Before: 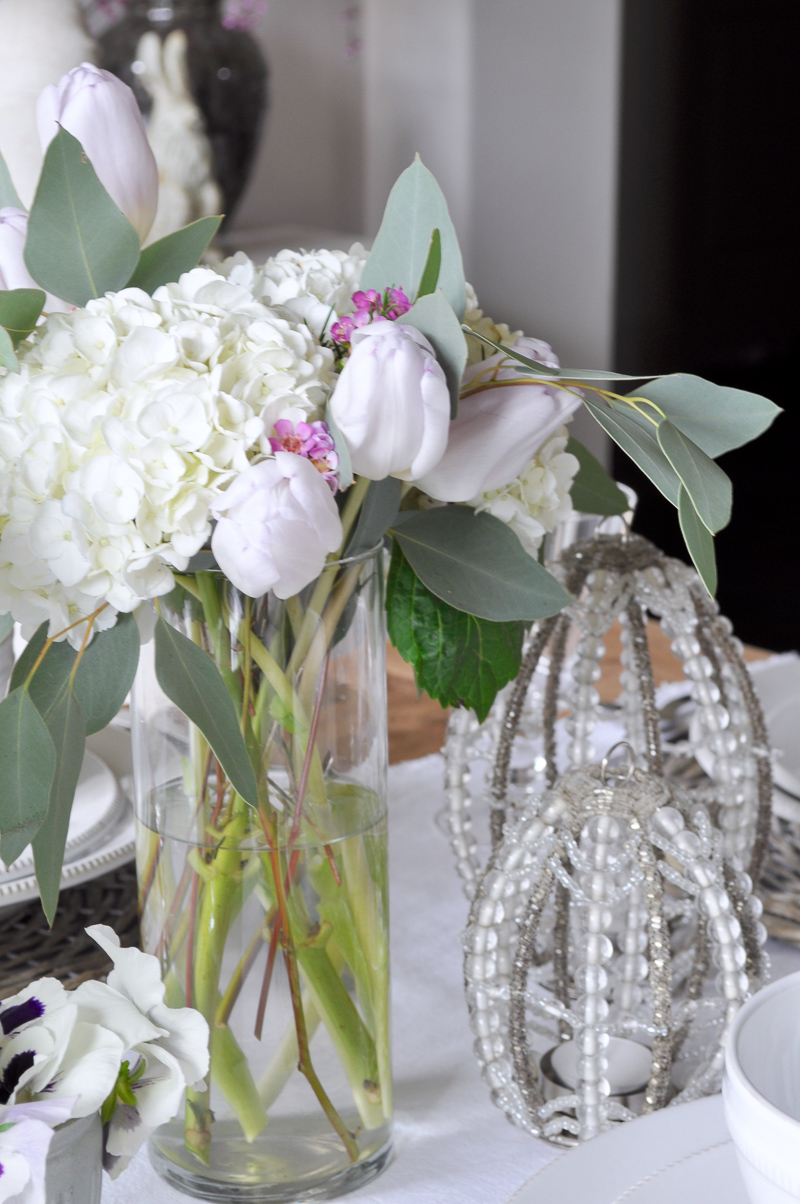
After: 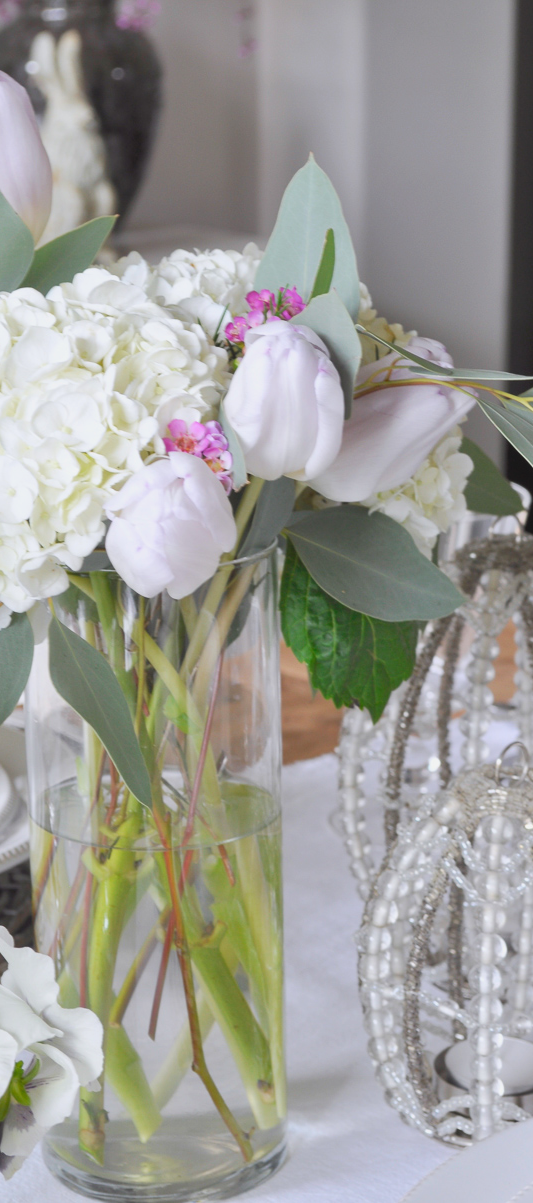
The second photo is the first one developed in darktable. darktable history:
contrast brightness saturation: contrast -0.094, brightness 0.052, saturation 0.077
crop and rotate: left 13.428%, right 19.901%
